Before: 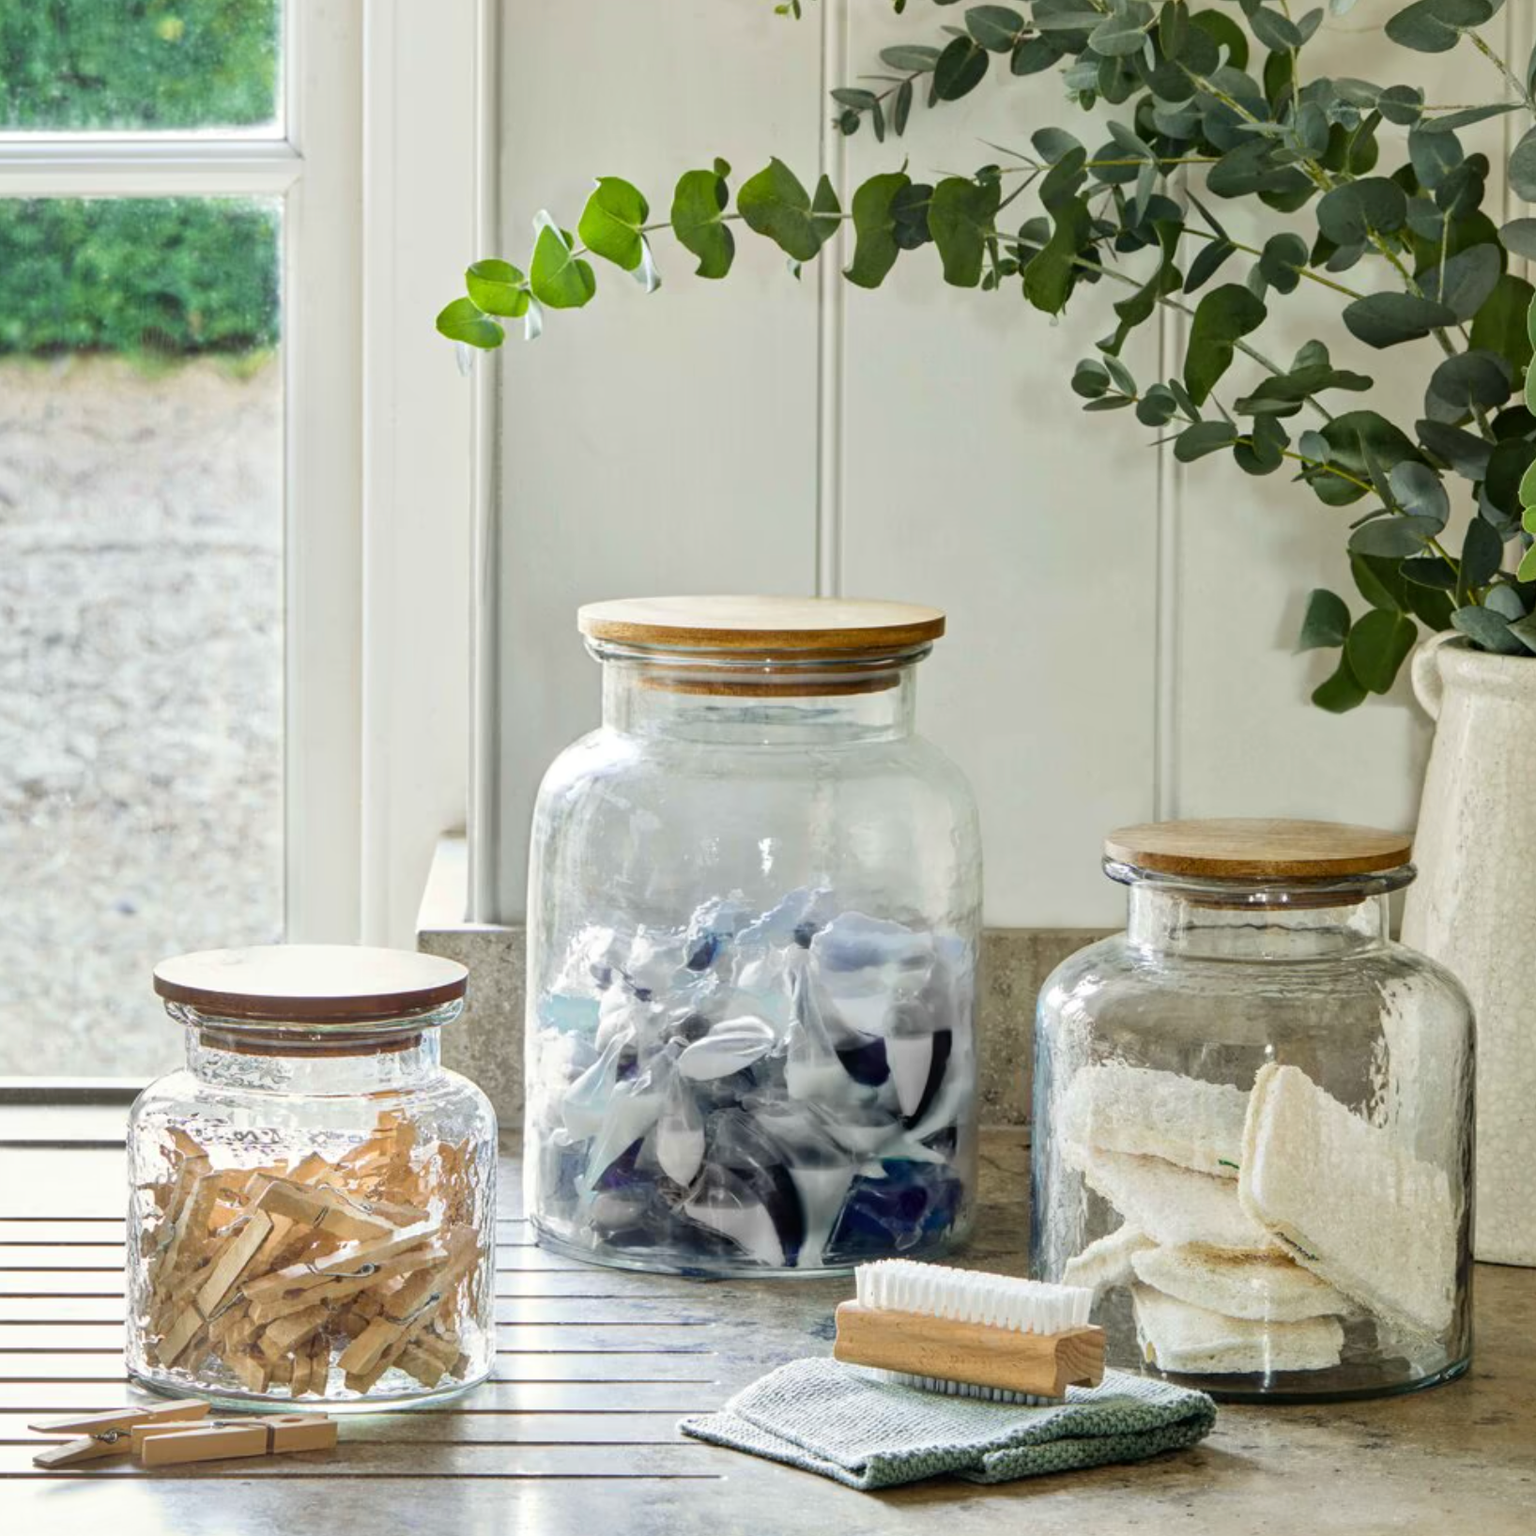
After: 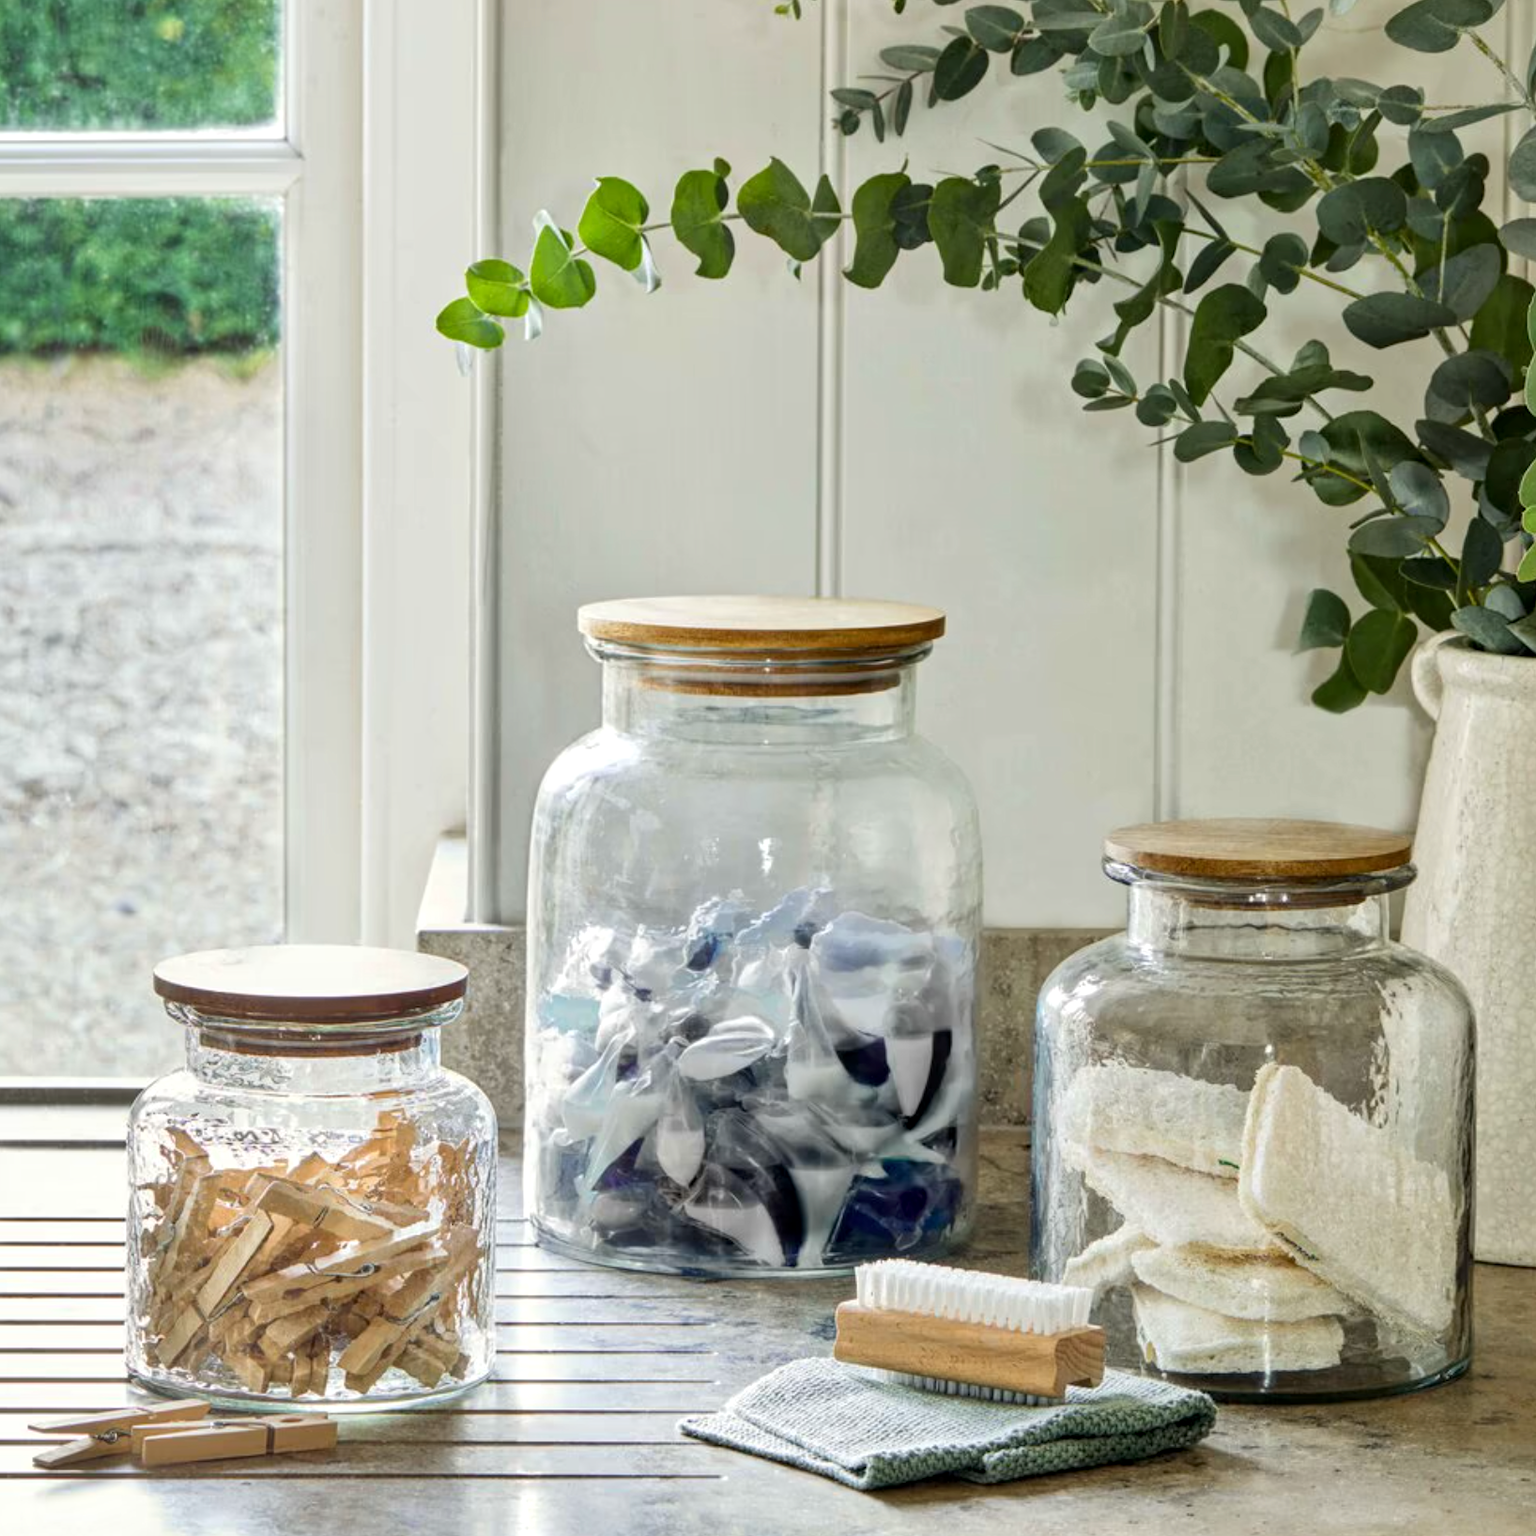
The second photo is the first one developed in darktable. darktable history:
local contrast: highlights 100%, shadows 101%, detail 120%, midtone range 0.2
